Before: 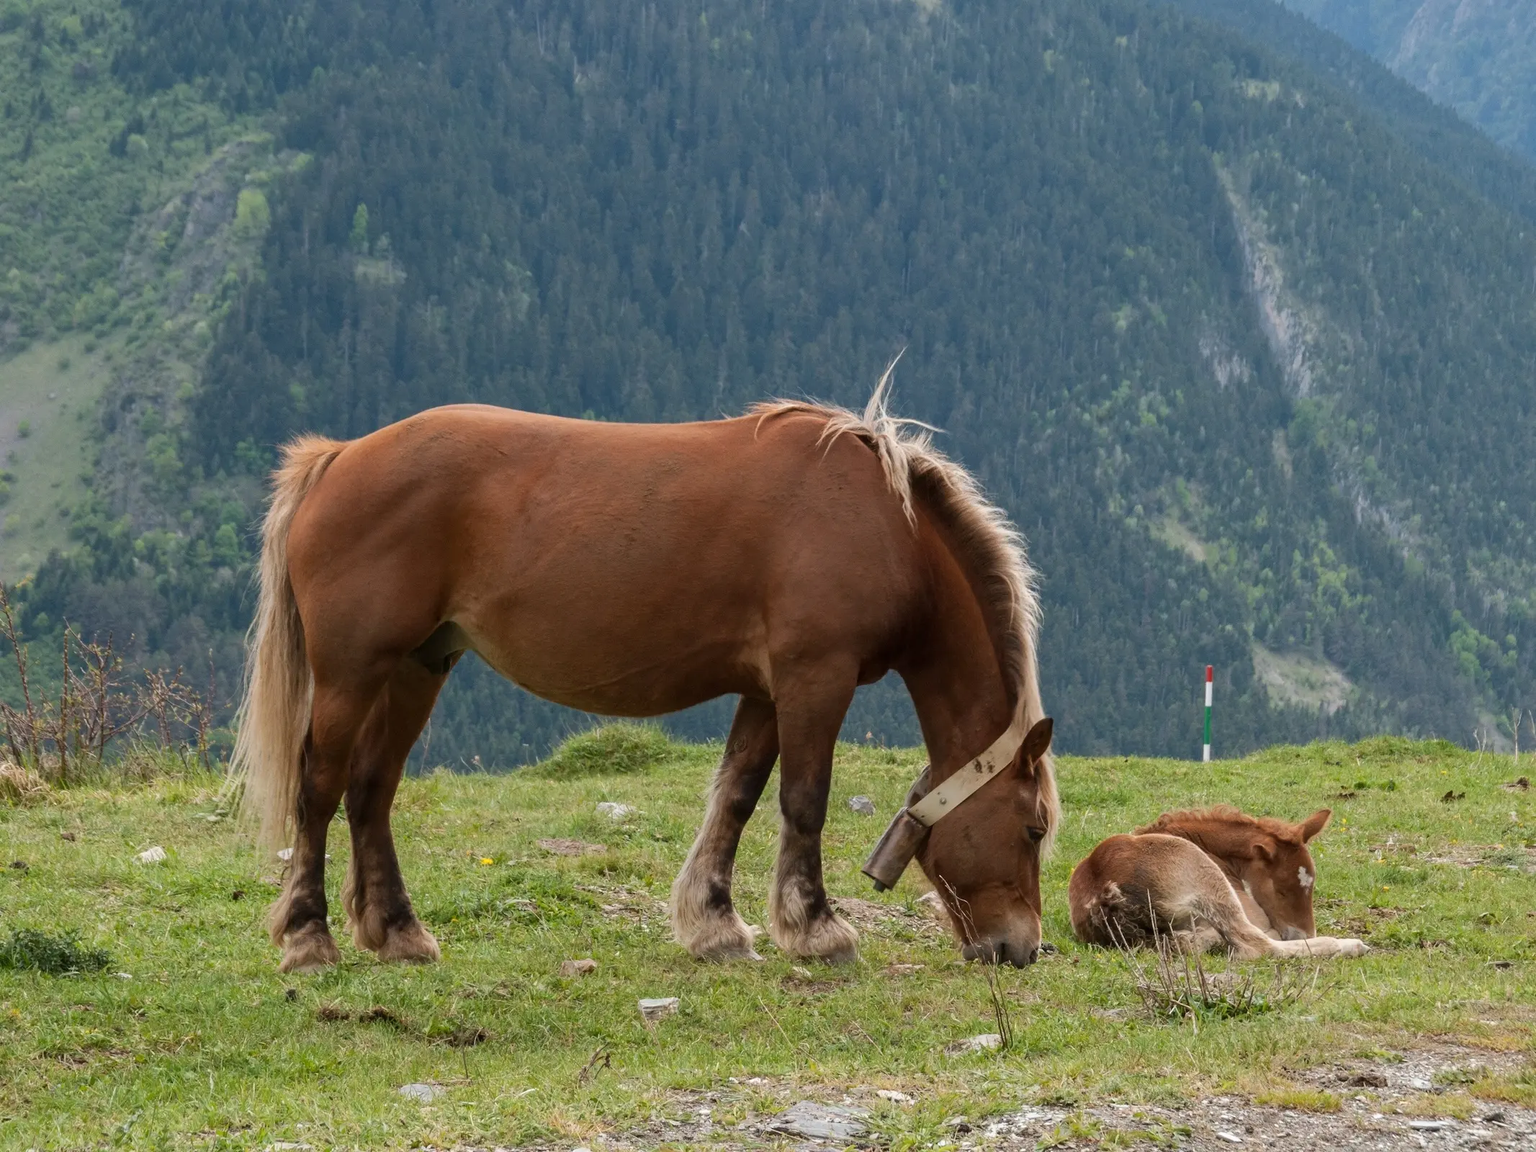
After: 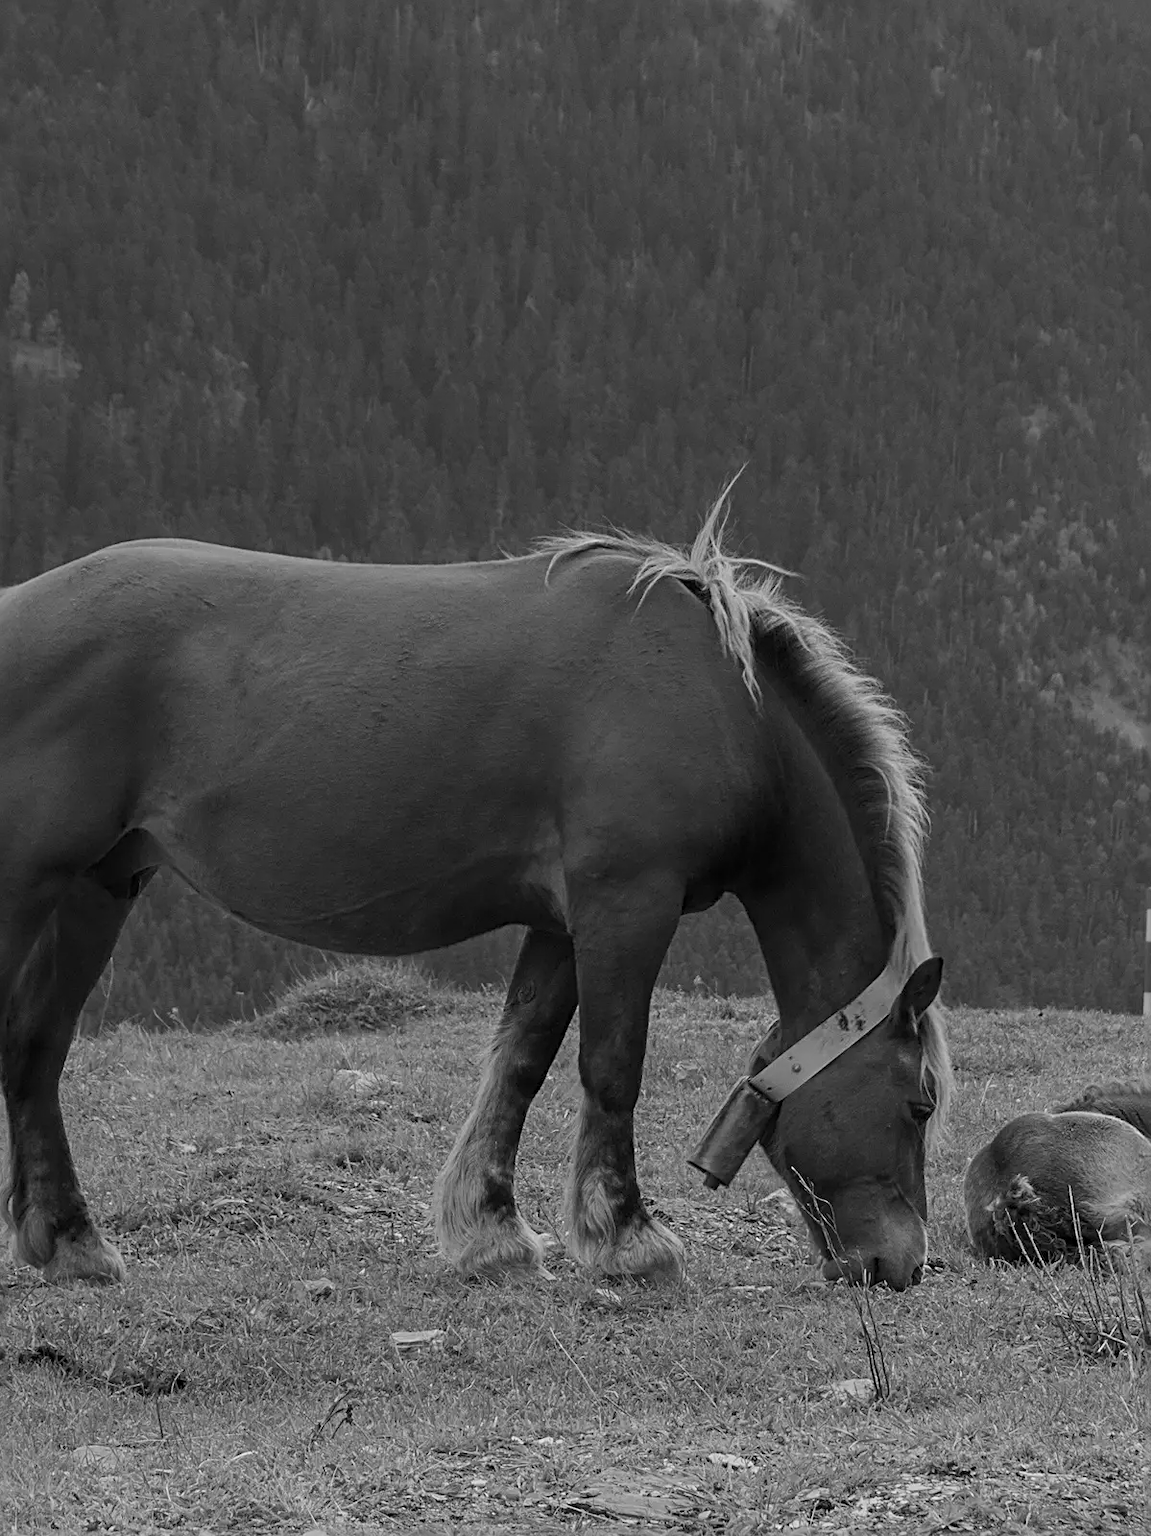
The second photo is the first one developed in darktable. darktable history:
monochrome: a 79.32, b 81.83, size 1.1
crop and rotate: left 22.516%, right 21.234%
sharpen: radius 2.543, amount 0.636
